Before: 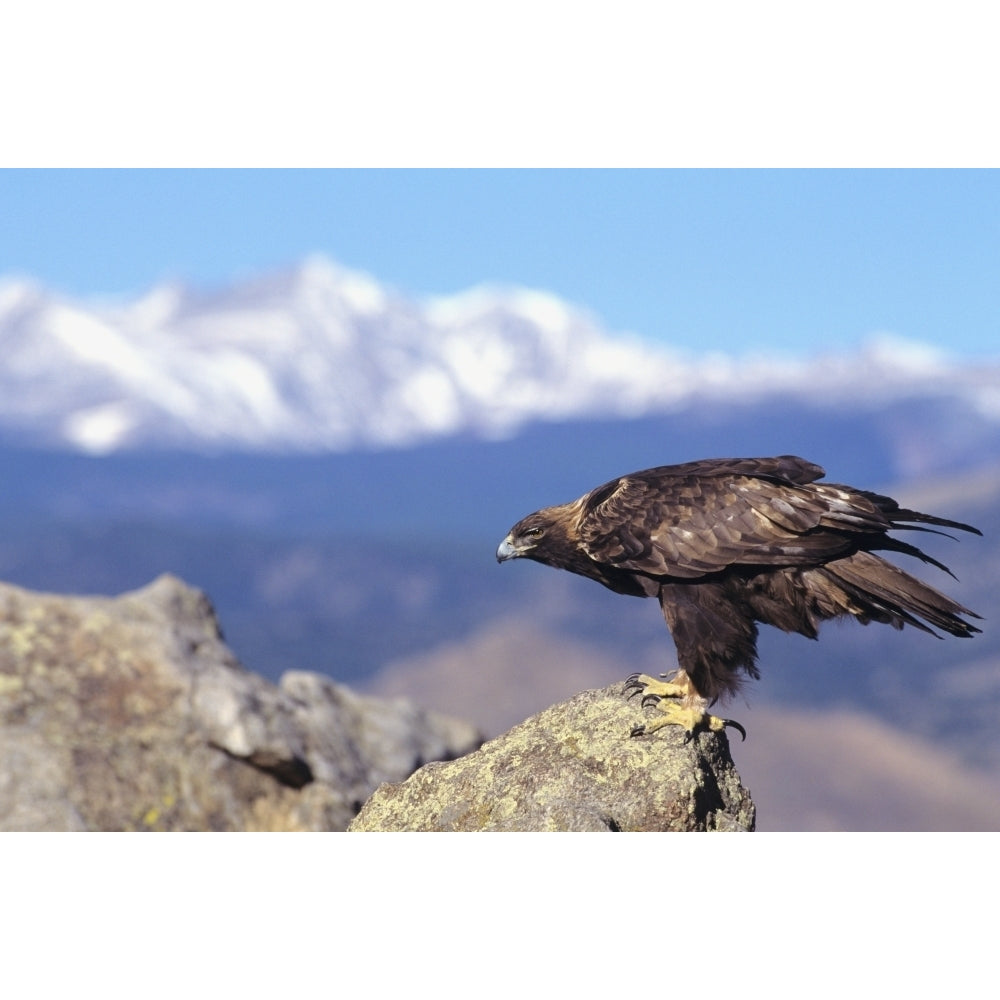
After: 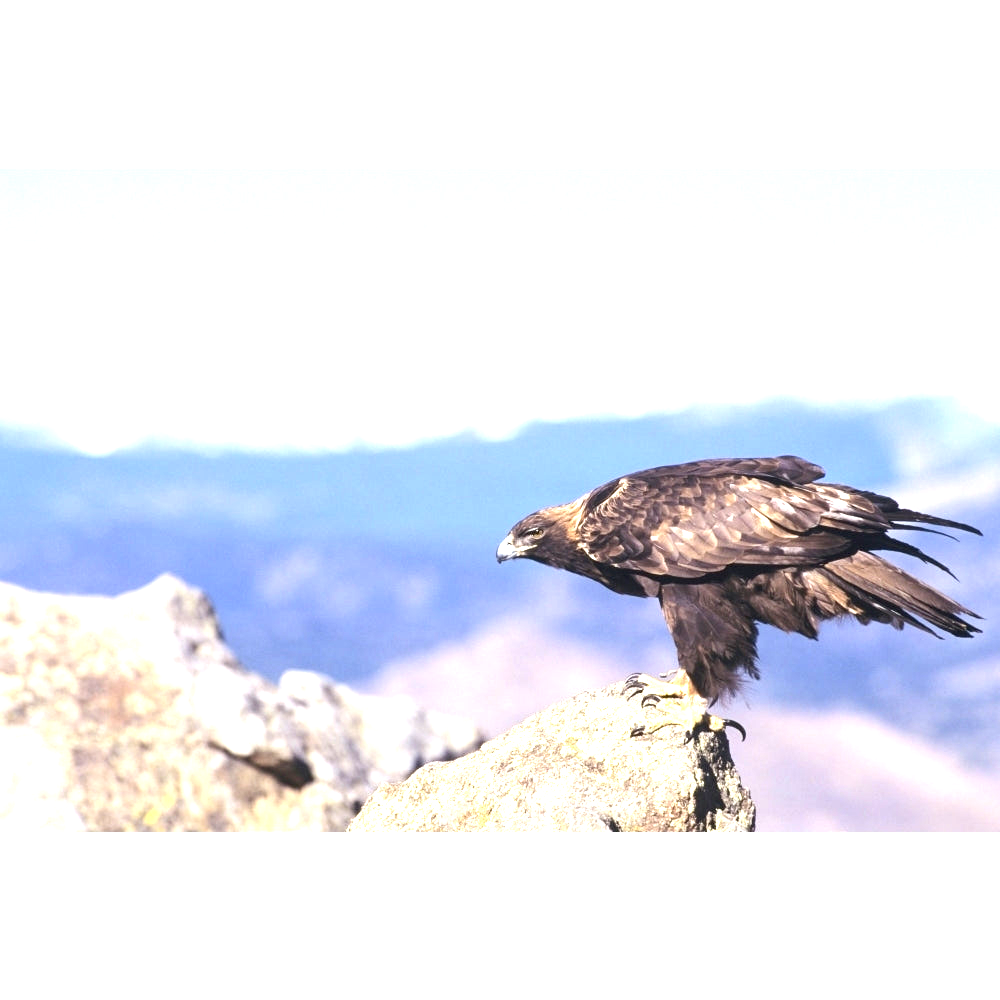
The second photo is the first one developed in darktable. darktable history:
exposure: black level correction 0.001, exposure 1.713 EV, compensate highlight preservation false
